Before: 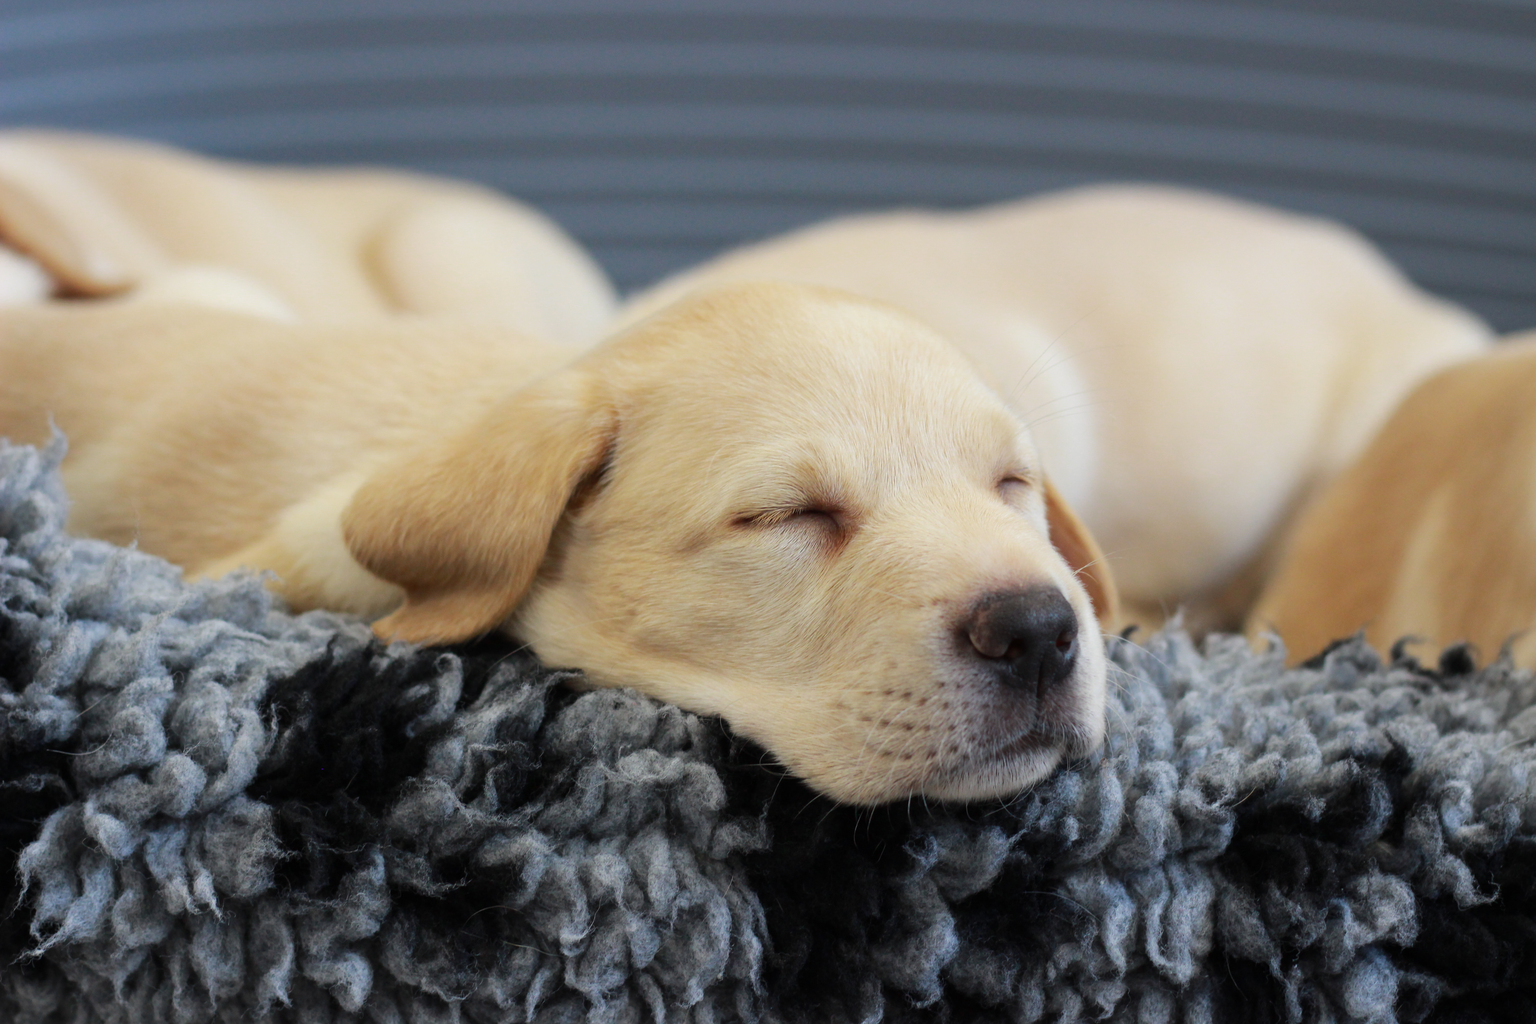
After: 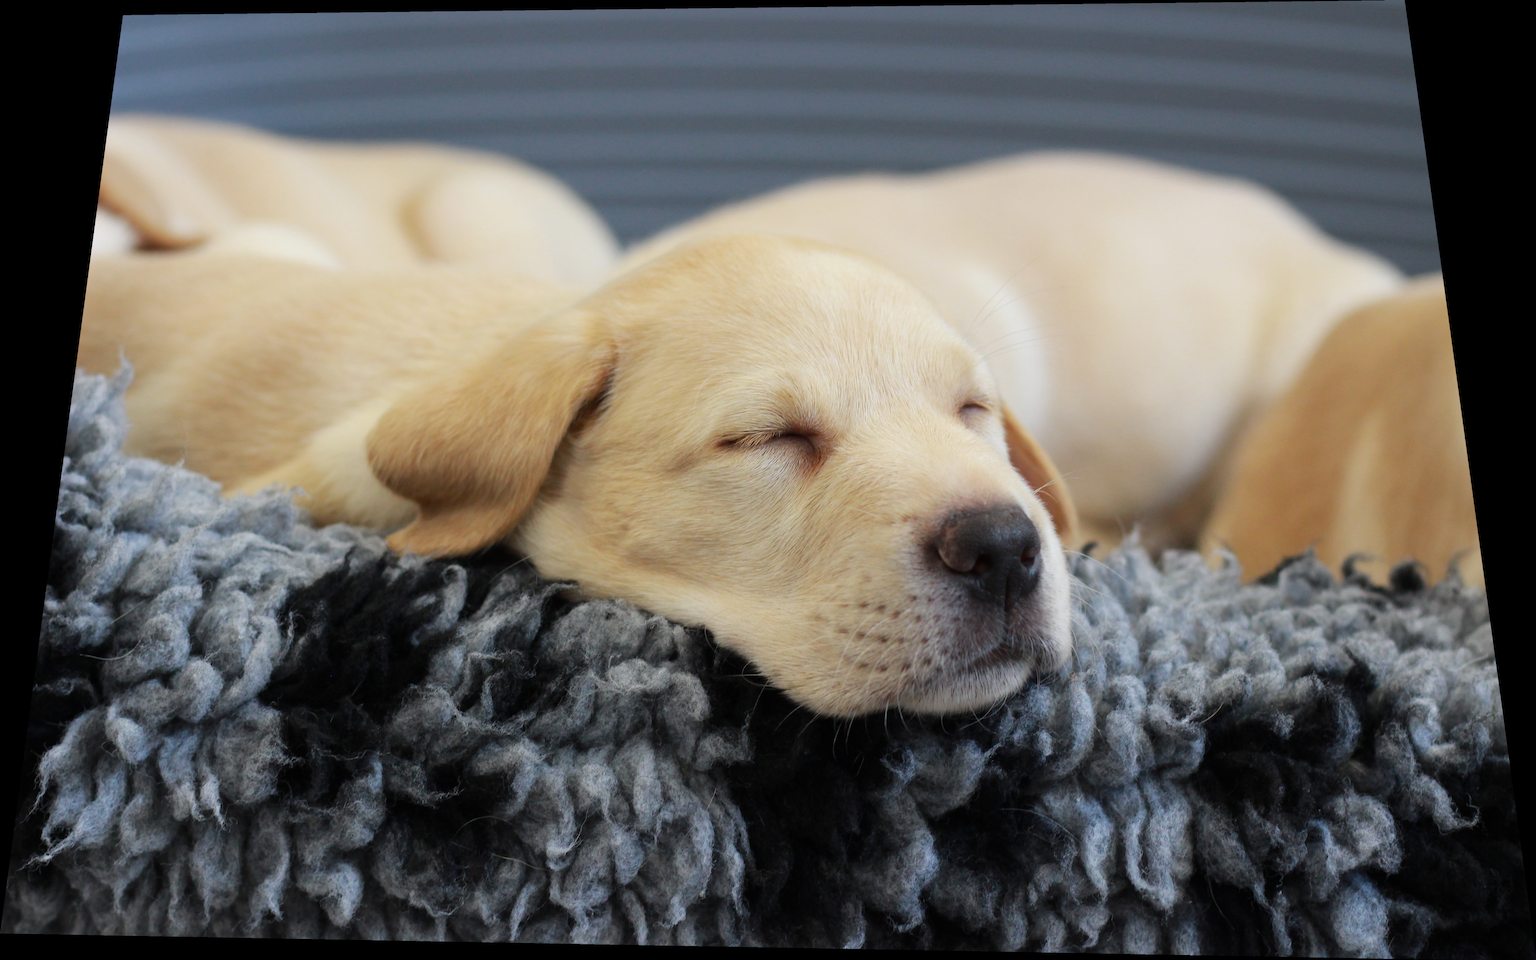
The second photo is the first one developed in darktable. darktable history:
rotate and perspective: rotation 0.128°, lens shift (vertical) -0.181, lens shift (horizontal) -0.044, shear 0.001, automatic cropping off
